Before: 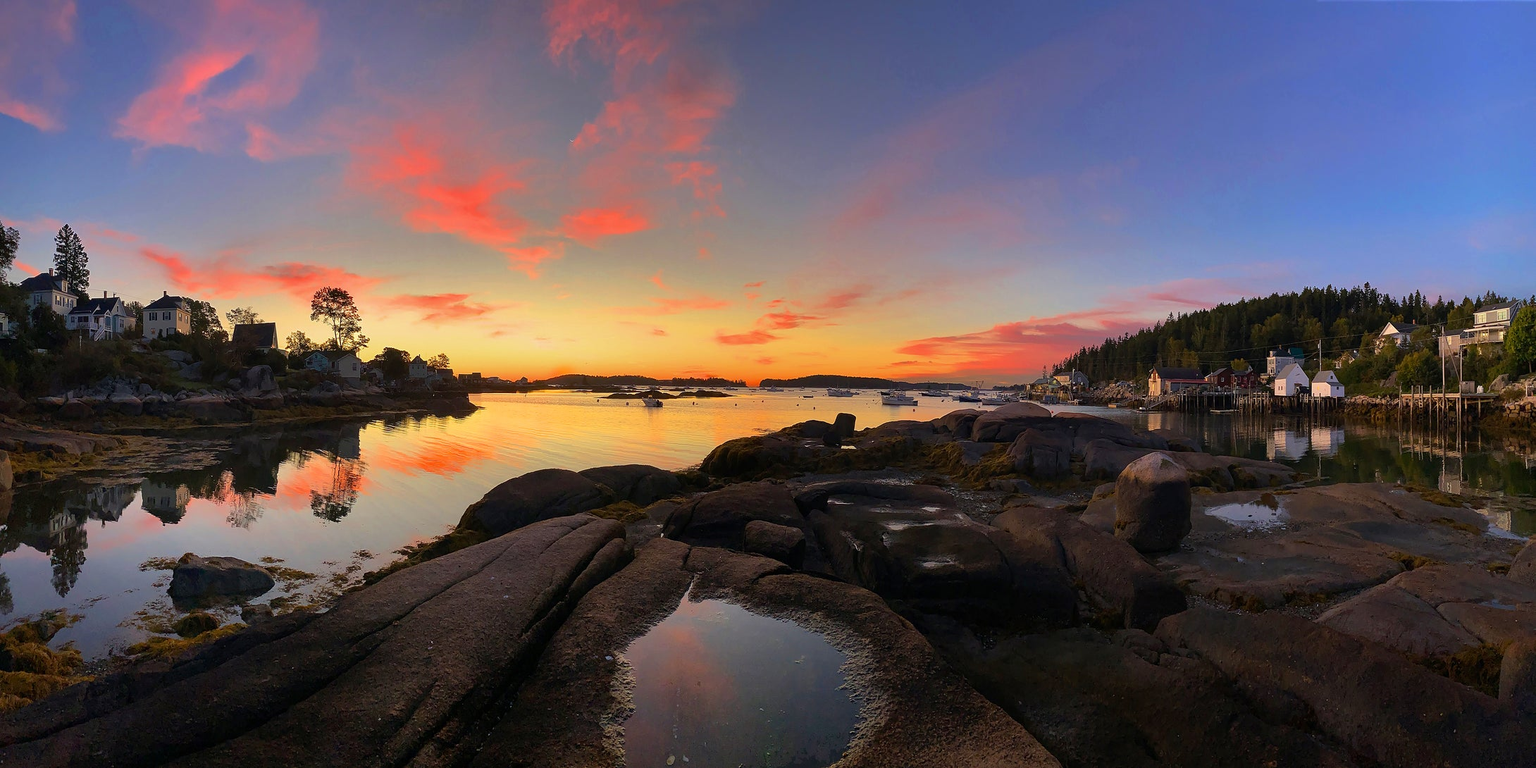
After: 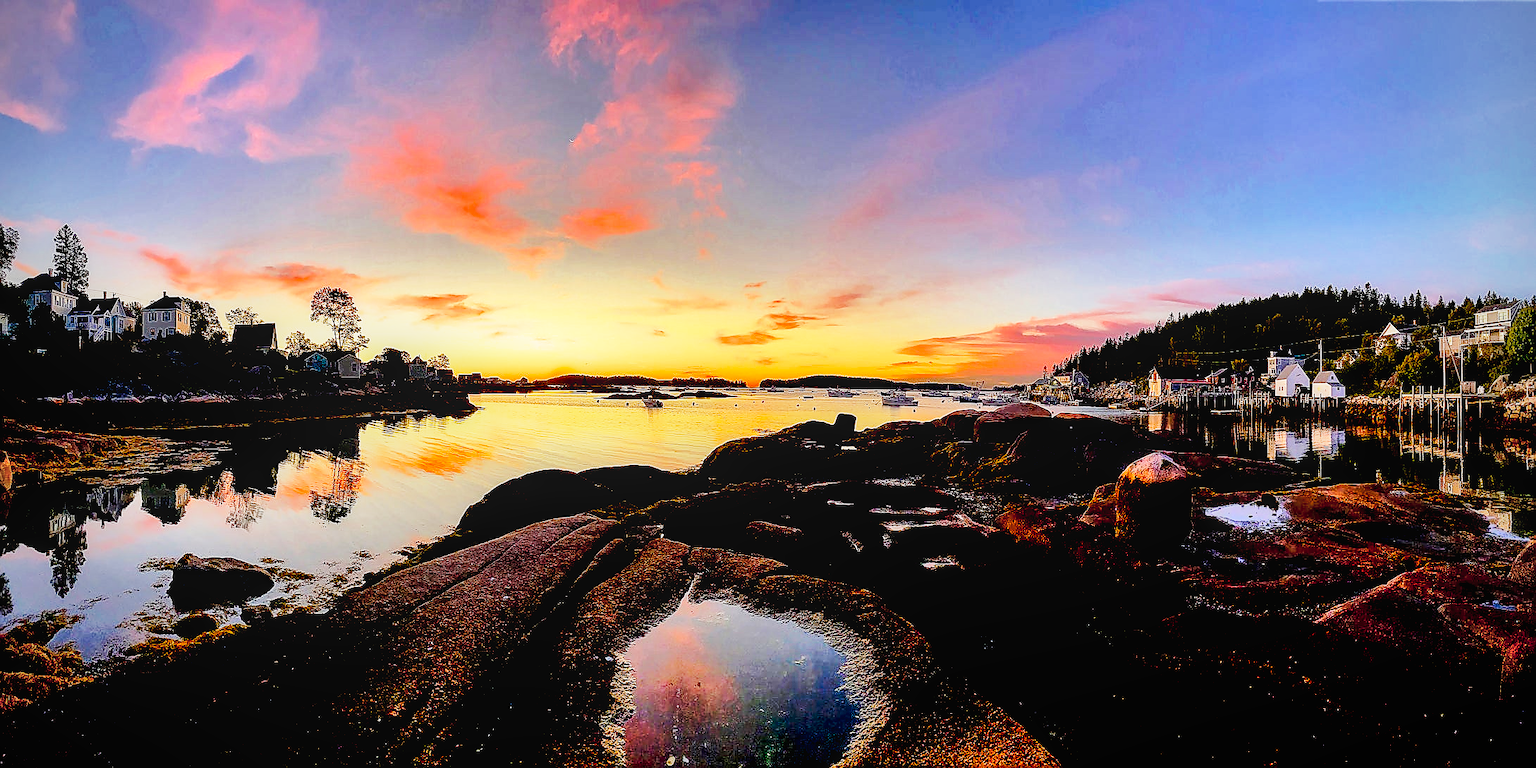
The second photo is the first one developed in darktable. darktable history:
local contrast: on, module defaults
sharpen: radius 1.357, amount 1.264, threshold 0.73
crop: left 0.07%
exposure: black level correction 0.031, exposure 0.33 EV, compensate highlight preservation false
shadows and highlights: white point adjustment 0.901, soften with gaussian
base curve: curves: ch0 [(0, 0) (0.032, 0.037) (0.105, 0.228) (0.435, 0.76) (0.856, 0.983) (1, 1)], preserve colors none
vignetting: fall-off radius 60.64%, unbound false
